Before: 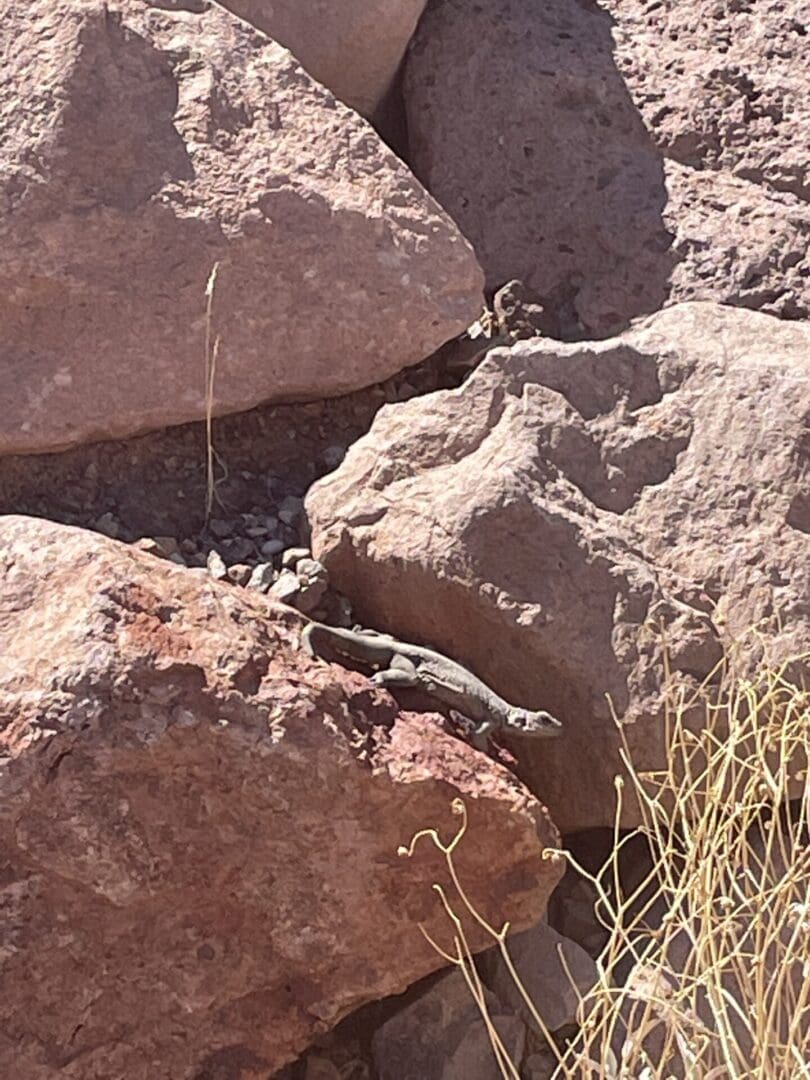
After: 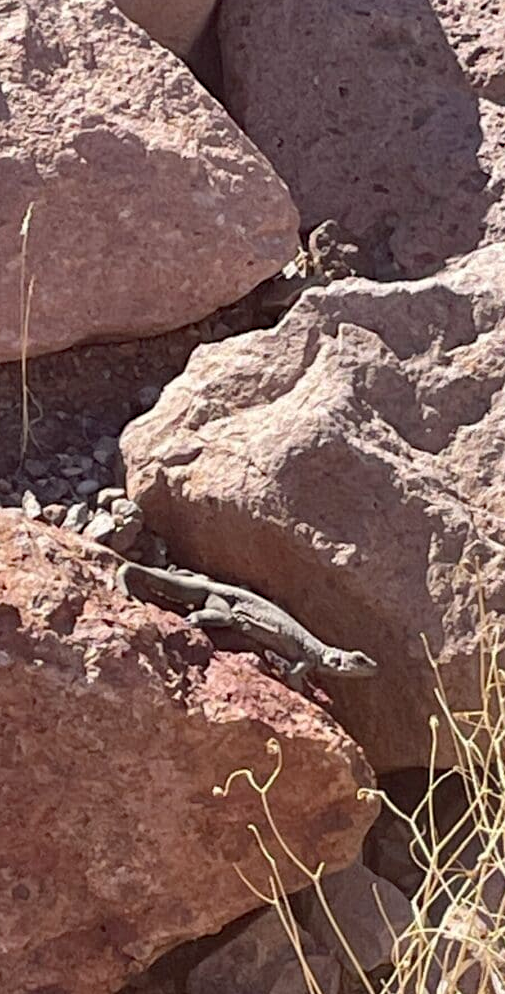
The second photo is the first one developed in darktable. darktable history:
crop and rotate: left 22.918%, top 5.629%, right 14.711%, bottom 2.247%
shadows and highlights: shadows 37.27, highlights -28.18, soften with gaussian
haze removal: strength 0.25, distance 0.25, compatibility mode true, adaptive false
